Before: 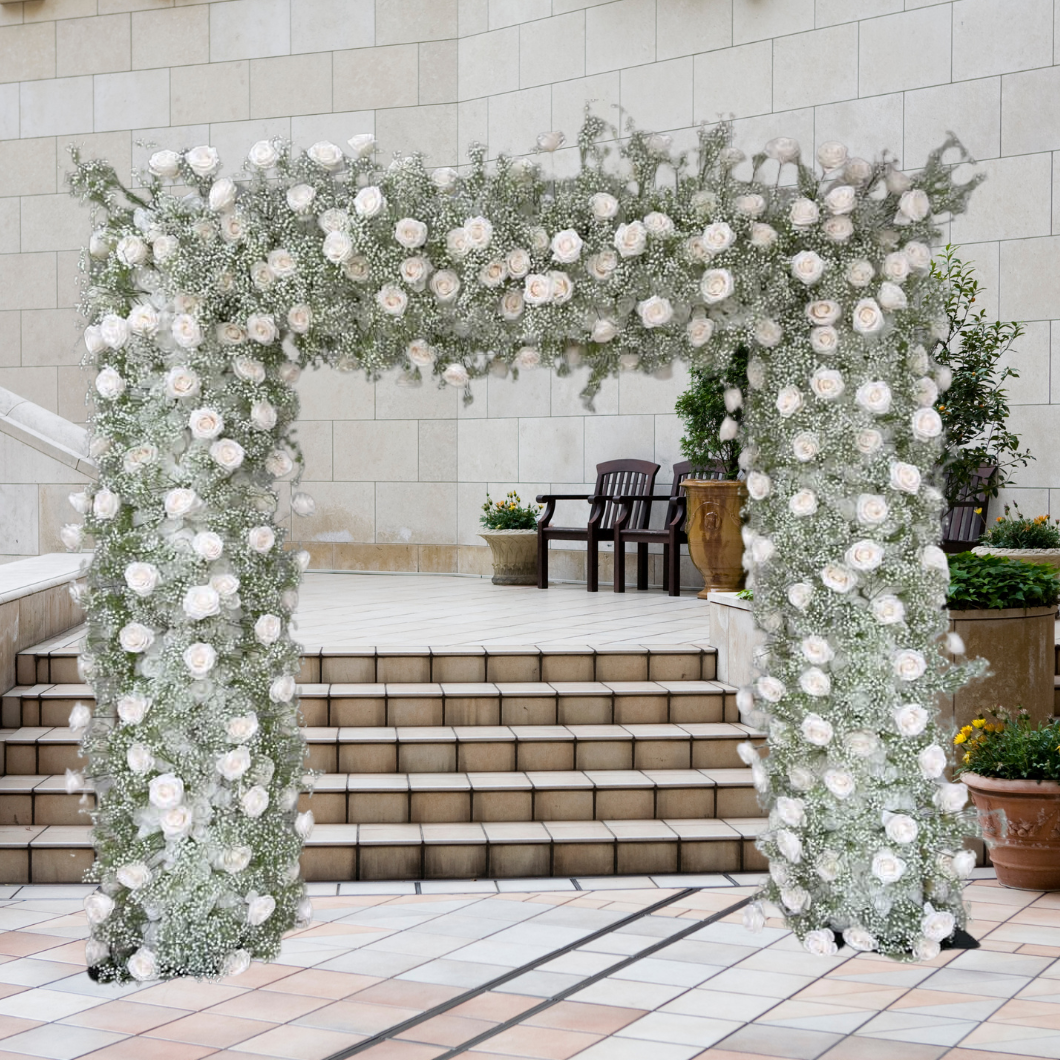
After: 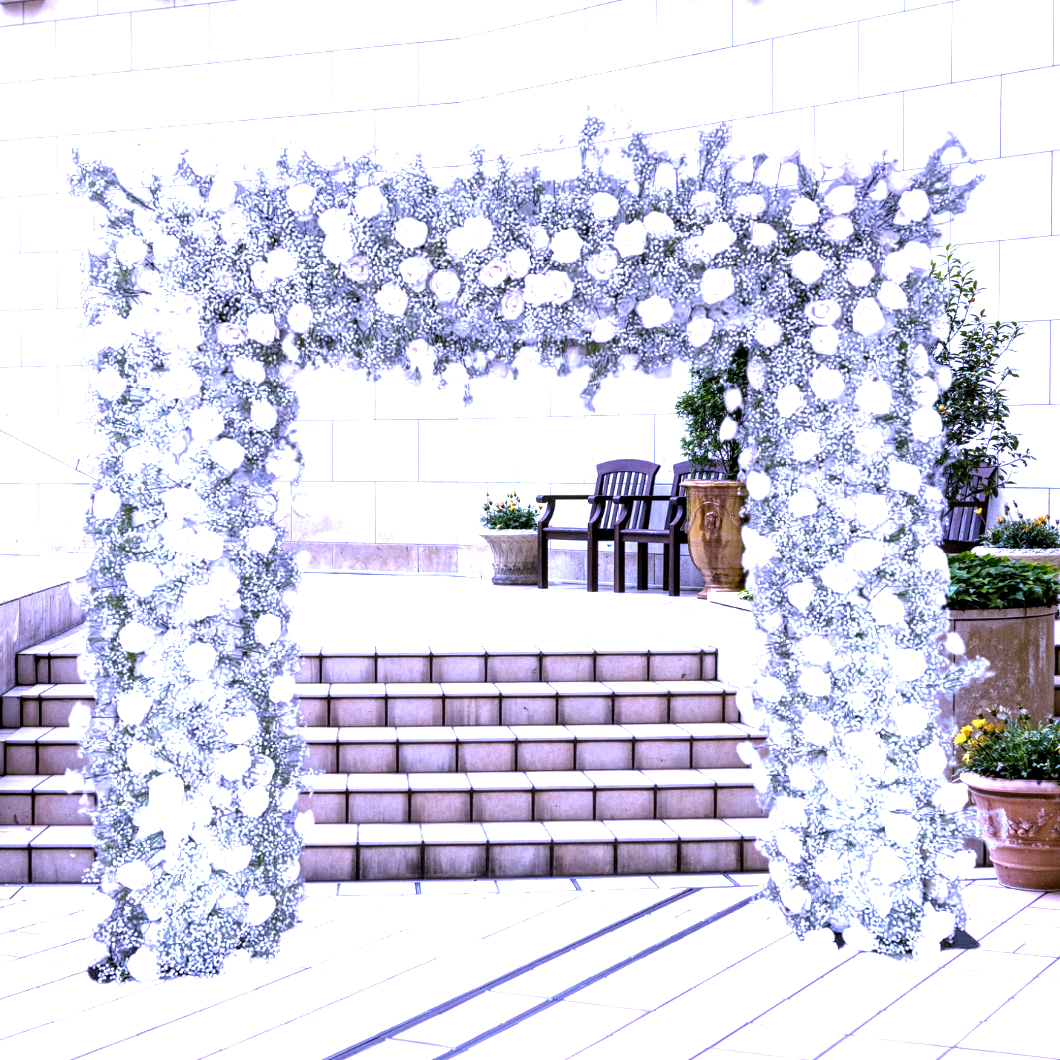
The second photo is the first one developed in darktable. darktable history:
local contrast: highlights 60%, shadows 60%, detail 160%
contrast brightness saturation: saturation -0.05
exposure: black level correction 0, exposure 1.2 EV, compensate exposure bias true, compensate highlight preservation false
white balance: red 0.98, blue 1.61
